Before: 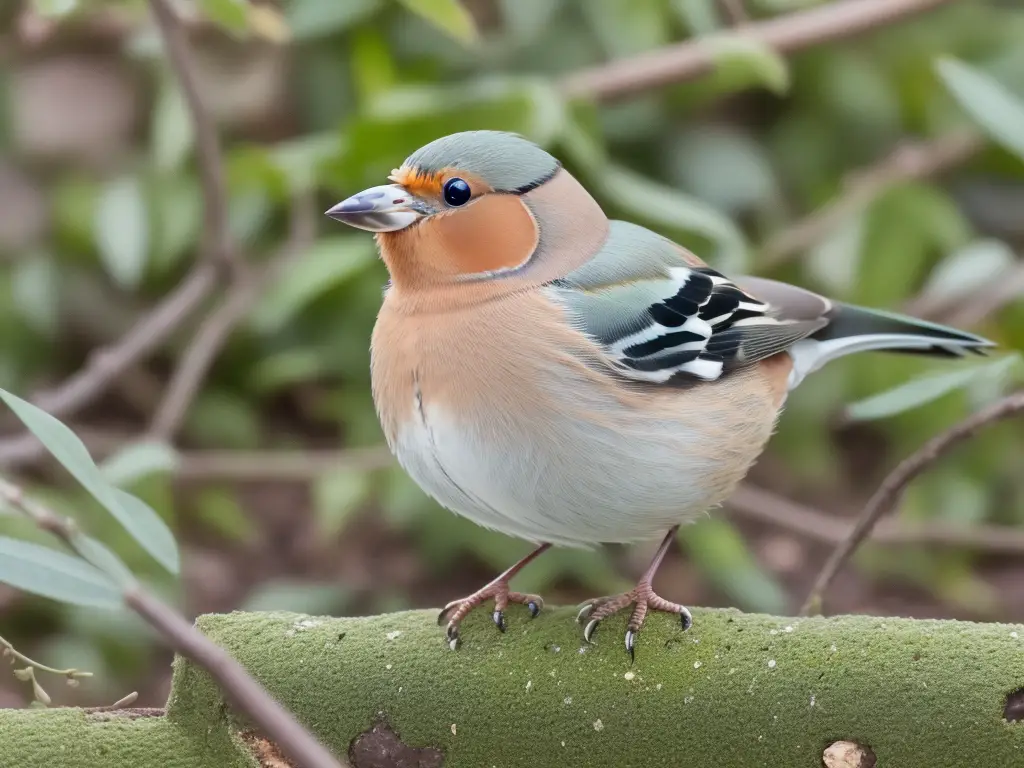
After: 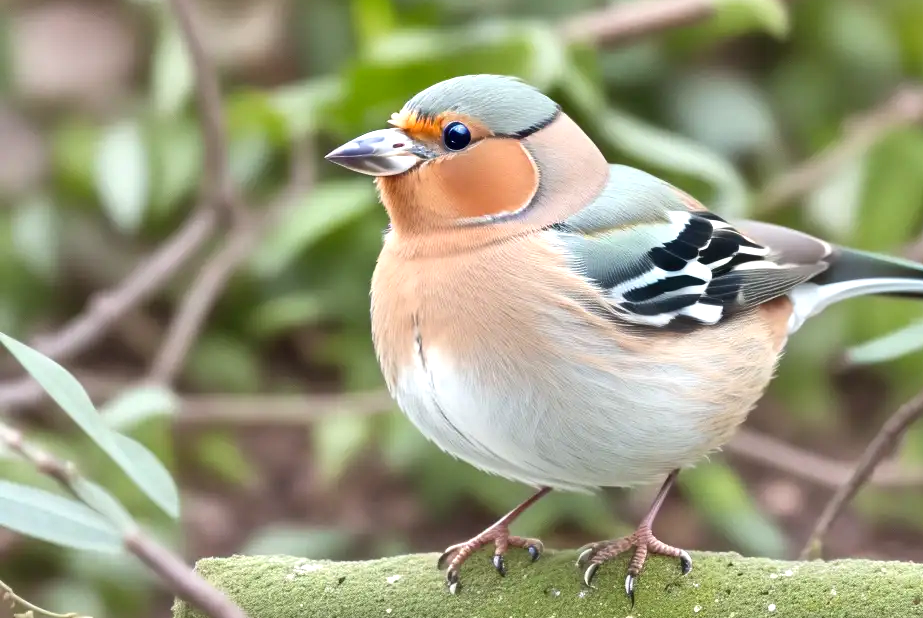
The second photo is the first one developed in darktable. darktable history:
exposure: black level correction 0, exposure 0.697 EV, compensate highlight preservation false
crop: top 7.399%, right 9.781%, bottom 12.076%
shadows and highlights: soften with gaussian
